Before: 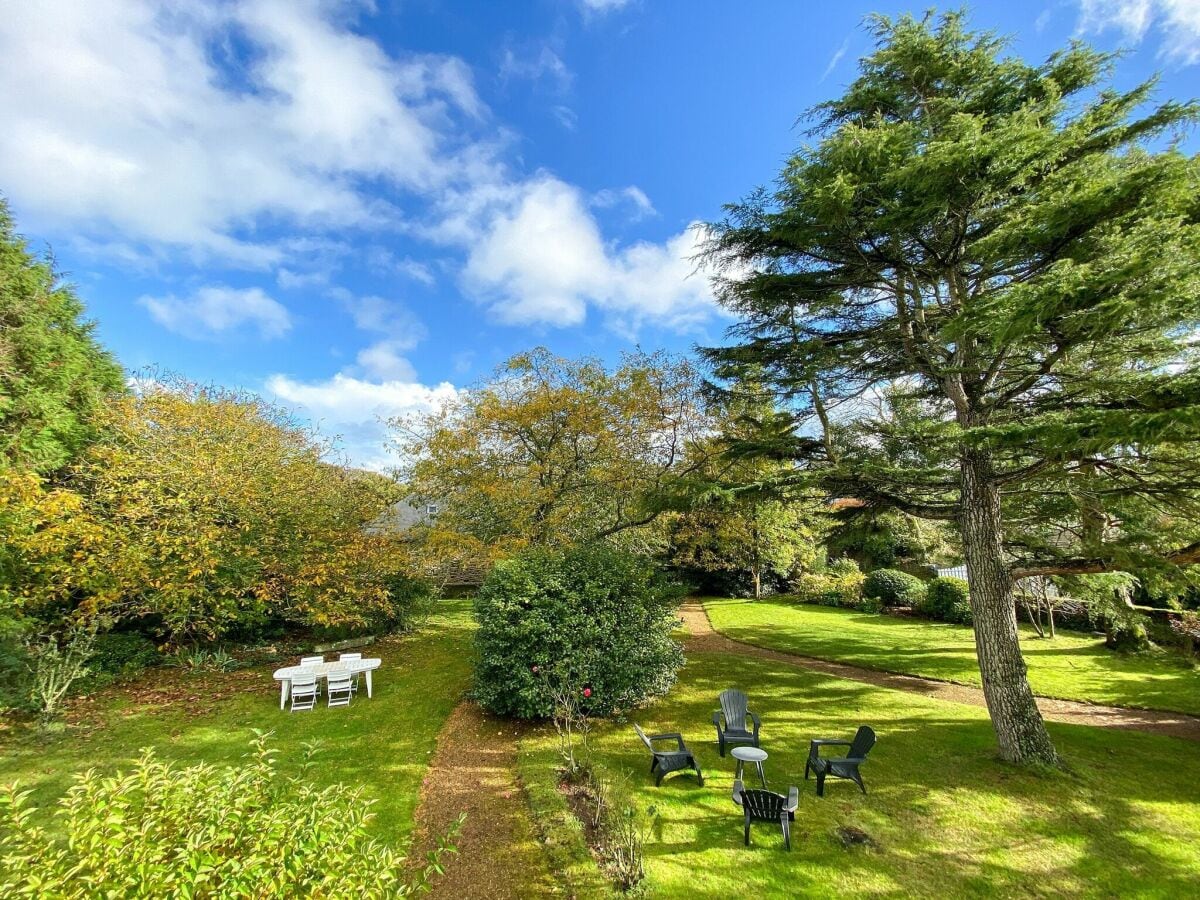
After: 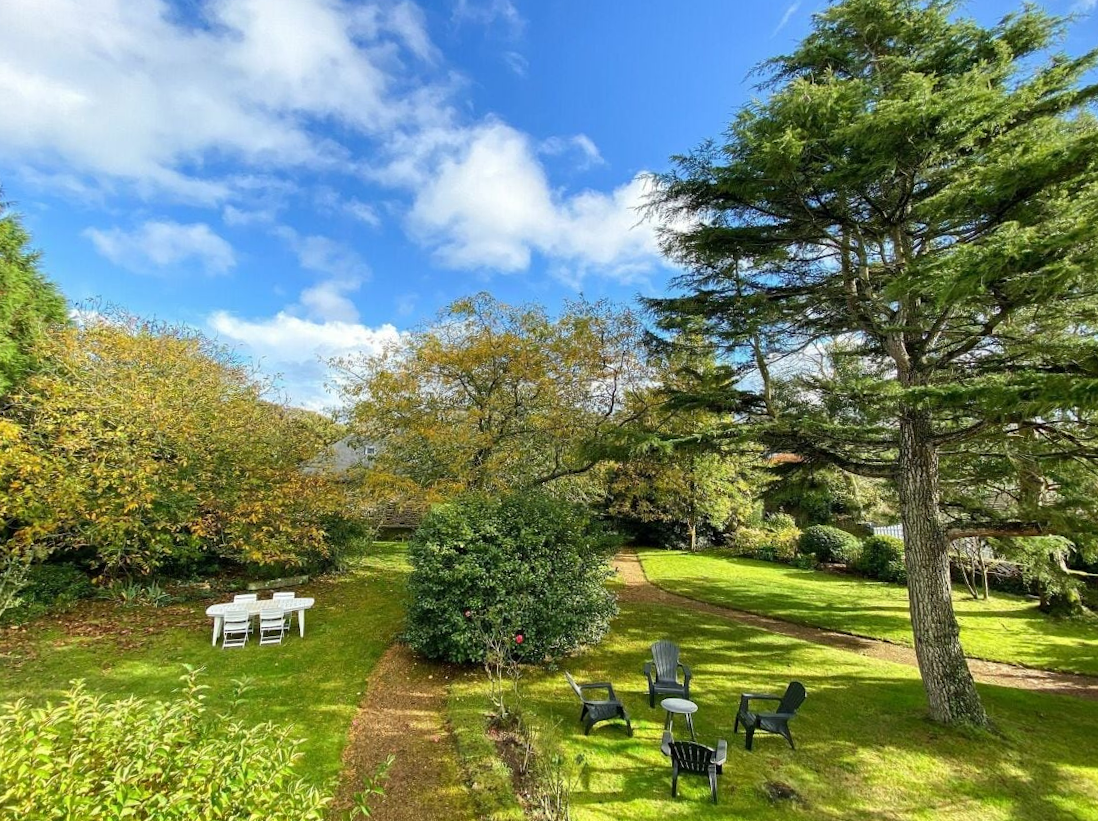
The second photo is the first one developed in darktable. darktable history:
crop and rotate: angle -1.88°, left 3.109%, top 4.063%, right 1.353%, bottom 0.676%
